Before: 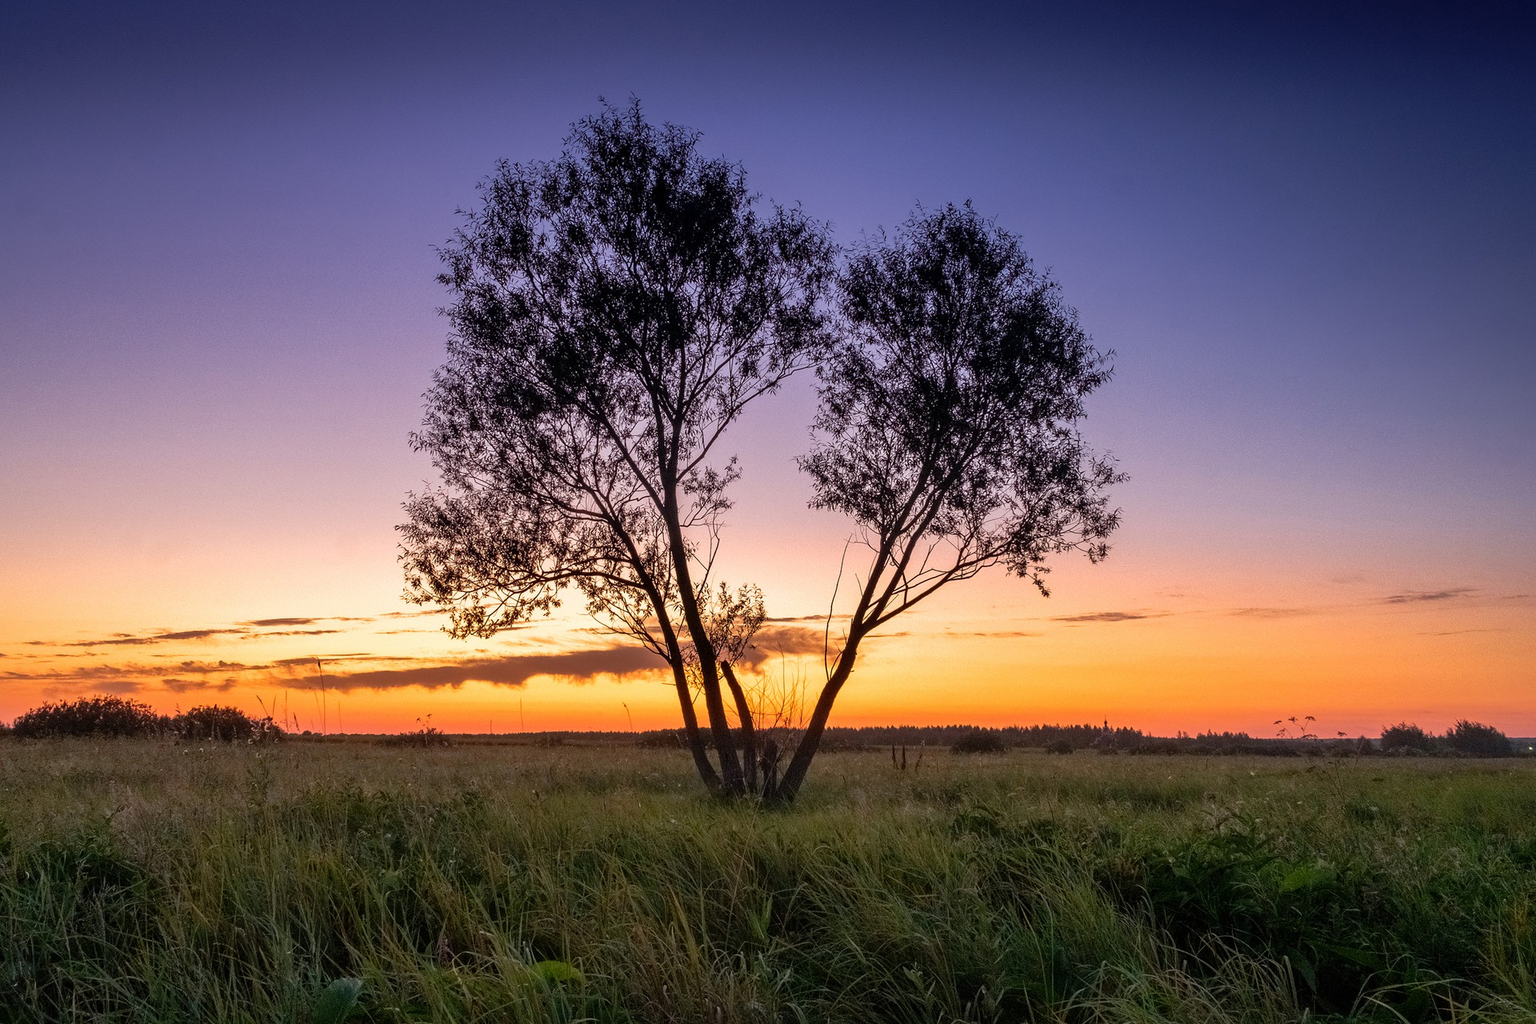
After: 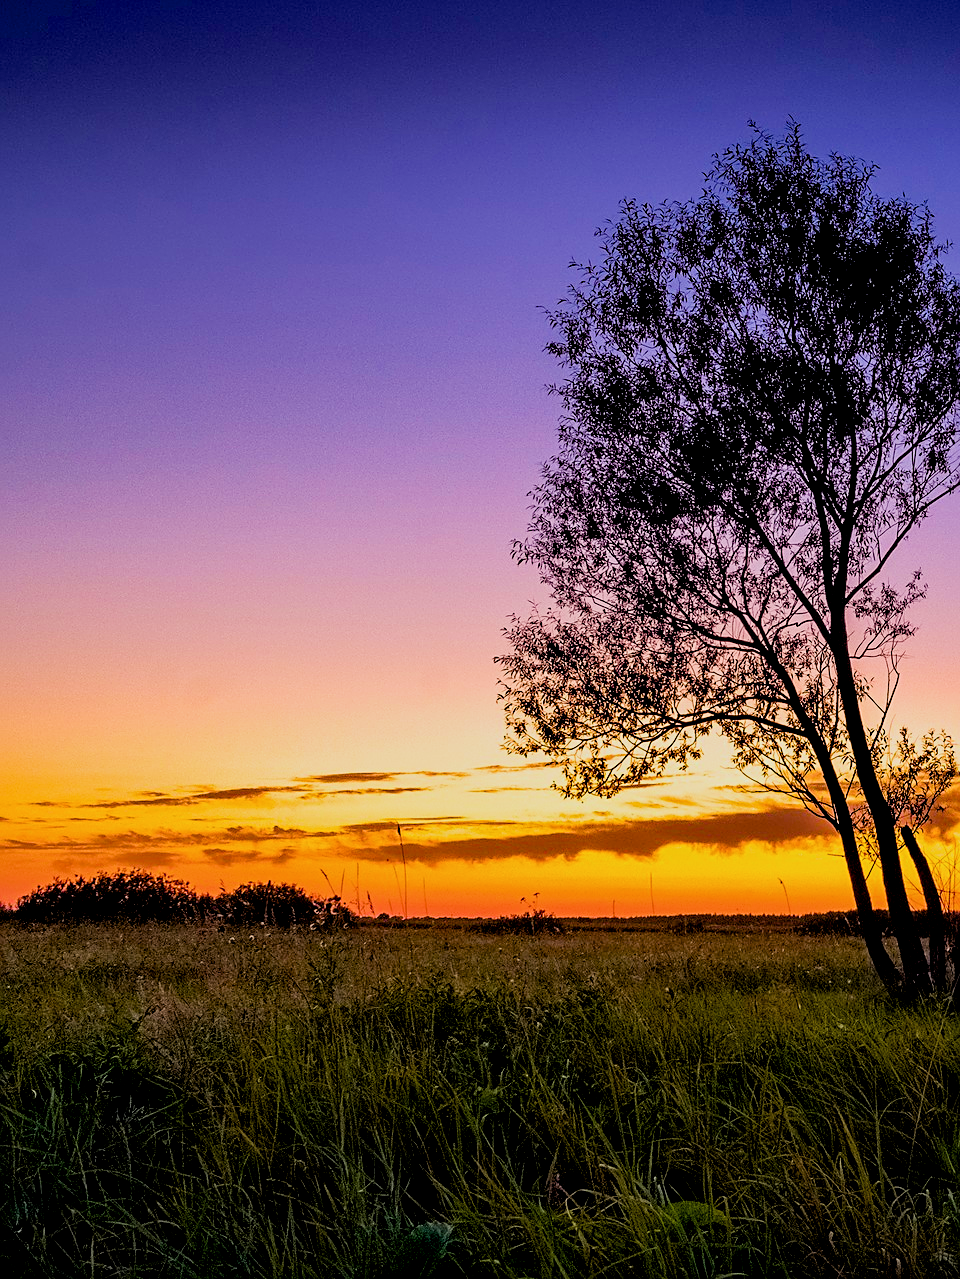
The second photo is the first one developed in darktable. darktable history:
crop and rotate: left 0.046%, top 0%, right 49.919%
exposure: black level correction 0.009, exposure -0.159 EV, compensate highlight preservation false
velvia: on, module defaults
sharpen: on, module defaults
local contrast: highlights 103%, shadows 101%, detail 120%, midtone range 0.2
tone equalizer: -8 EV -0.434 EV, -7 EV -0.368 EV, -6 EV -0.308 EV, -5 EV -0.206 EV, -3 EV 0.196 EV, -2 EV 0.342 EV, -1 EV 0.41 EV, +0 EV 0.419 EV
filmic rgb: black relative exposure -7.65 EV, white relative exposure 4.56 EV, hardness 3.61
color balance rgb: shadows lift › chroma 2.996%, shadows lift › hue 281°, global offset › luminance -0.295%, global offset › hue 259.15°, linear chroma grading › global chroma 15.507%, perceptual saturation grading › global saturation 31.141%, global vibrance 20%
